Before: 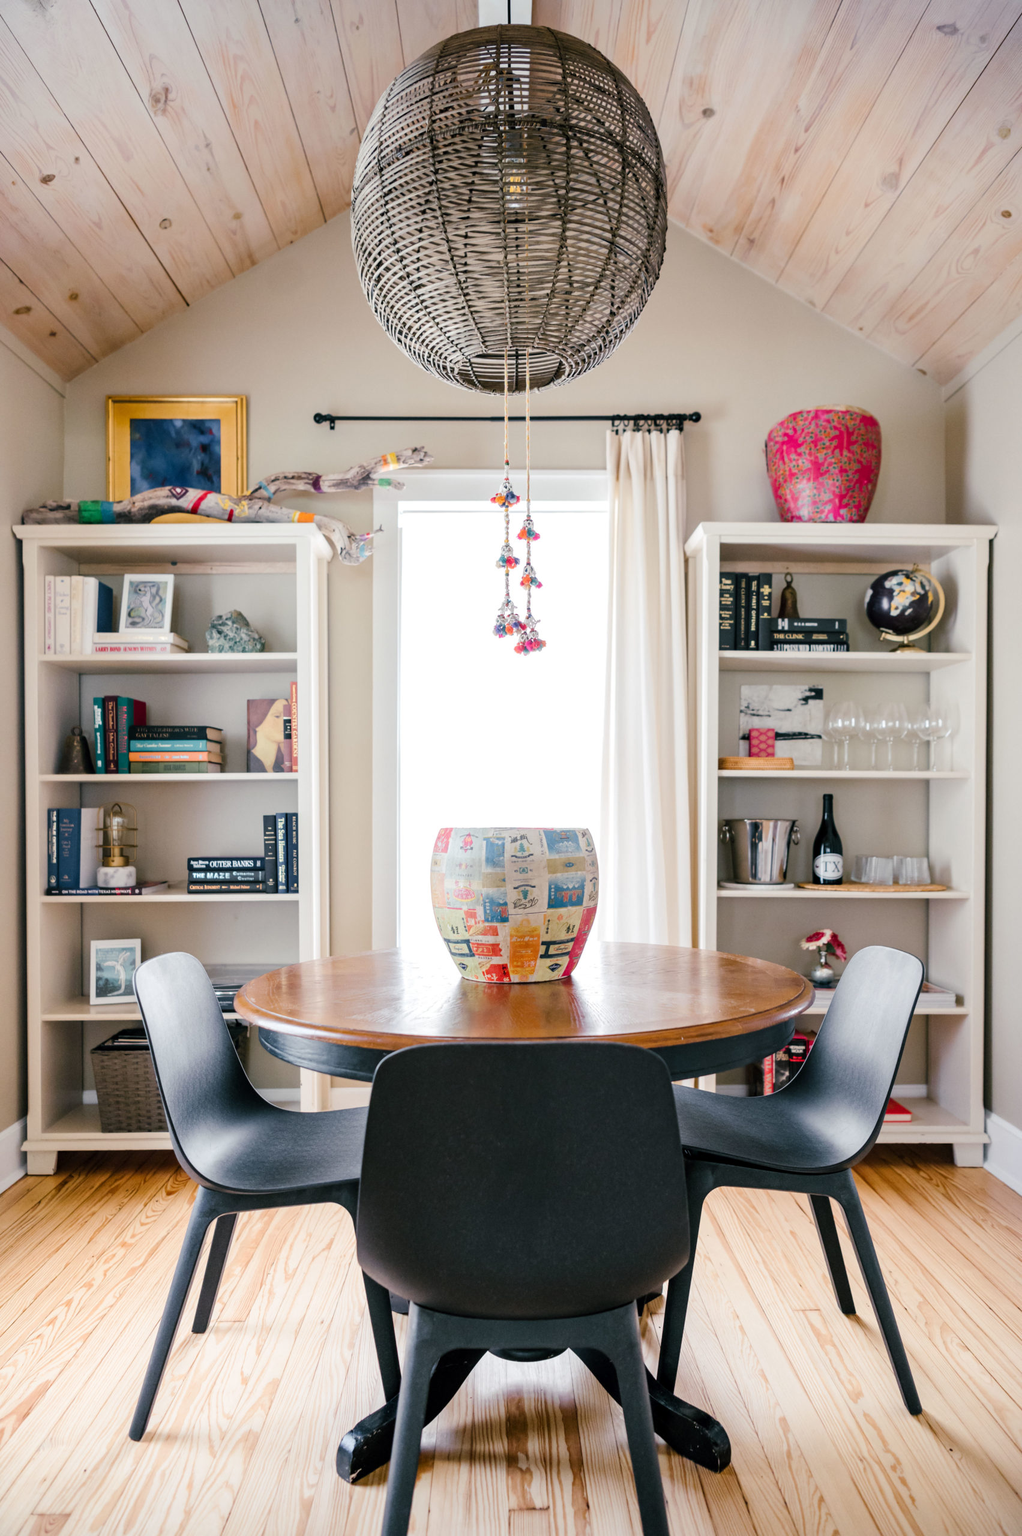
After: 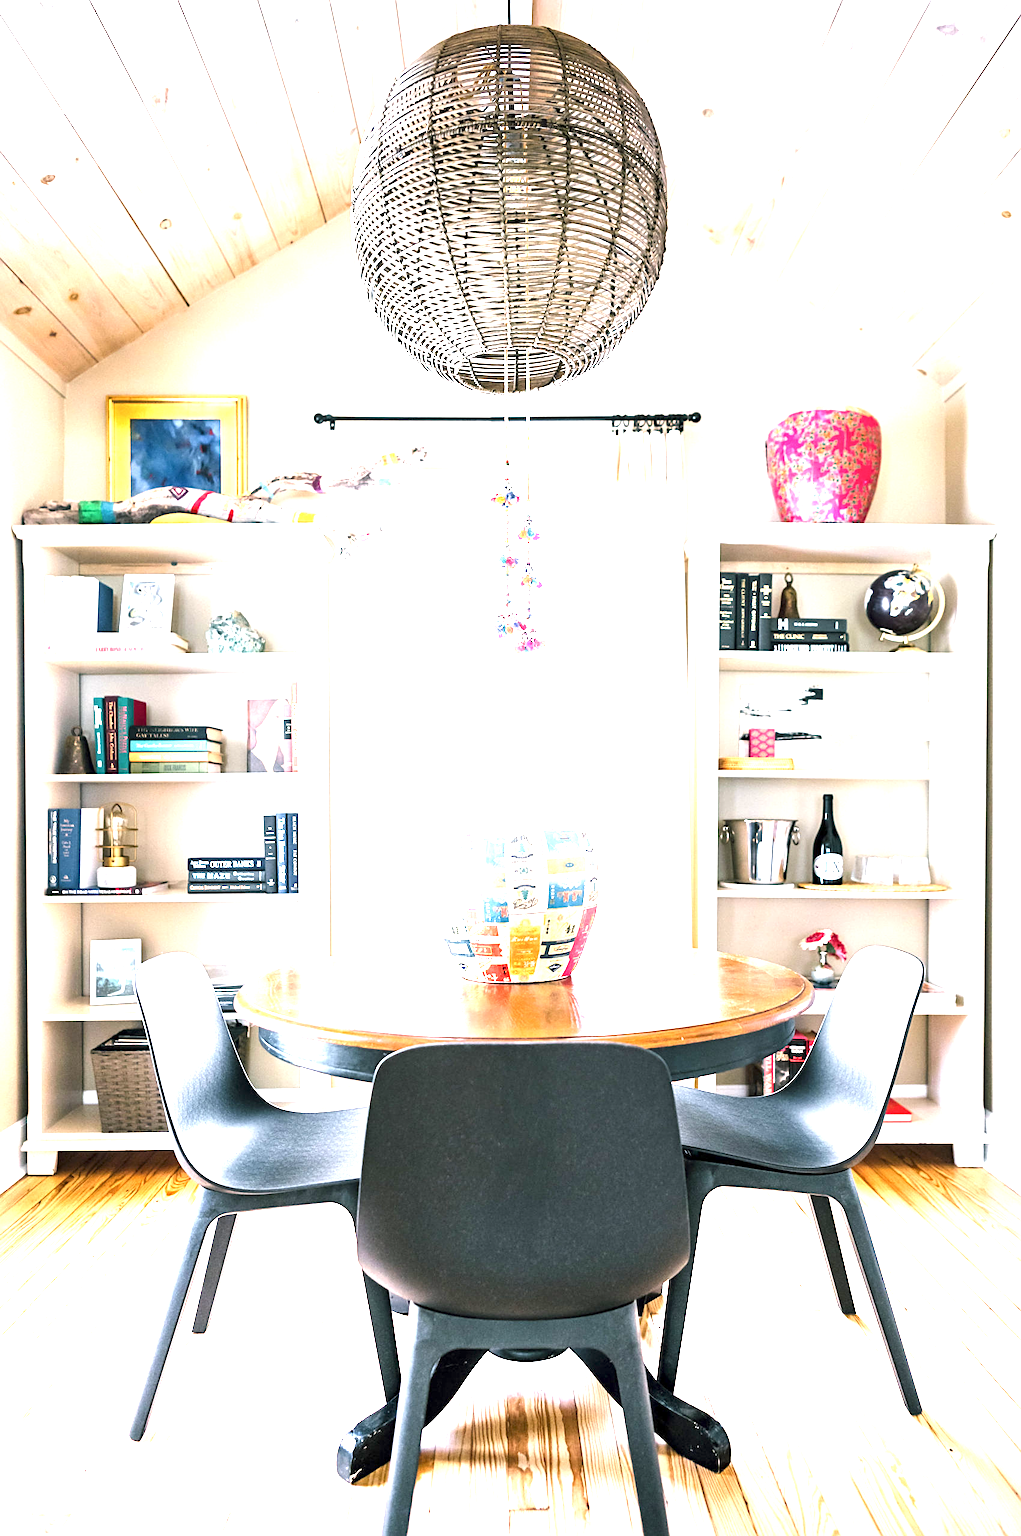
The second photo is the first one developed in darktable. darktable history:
sharpen: on, module defaults
exposure: exposure 2.04 EV, compensate highlight preservation false
contrast brightness saturation: saturation -0.05
